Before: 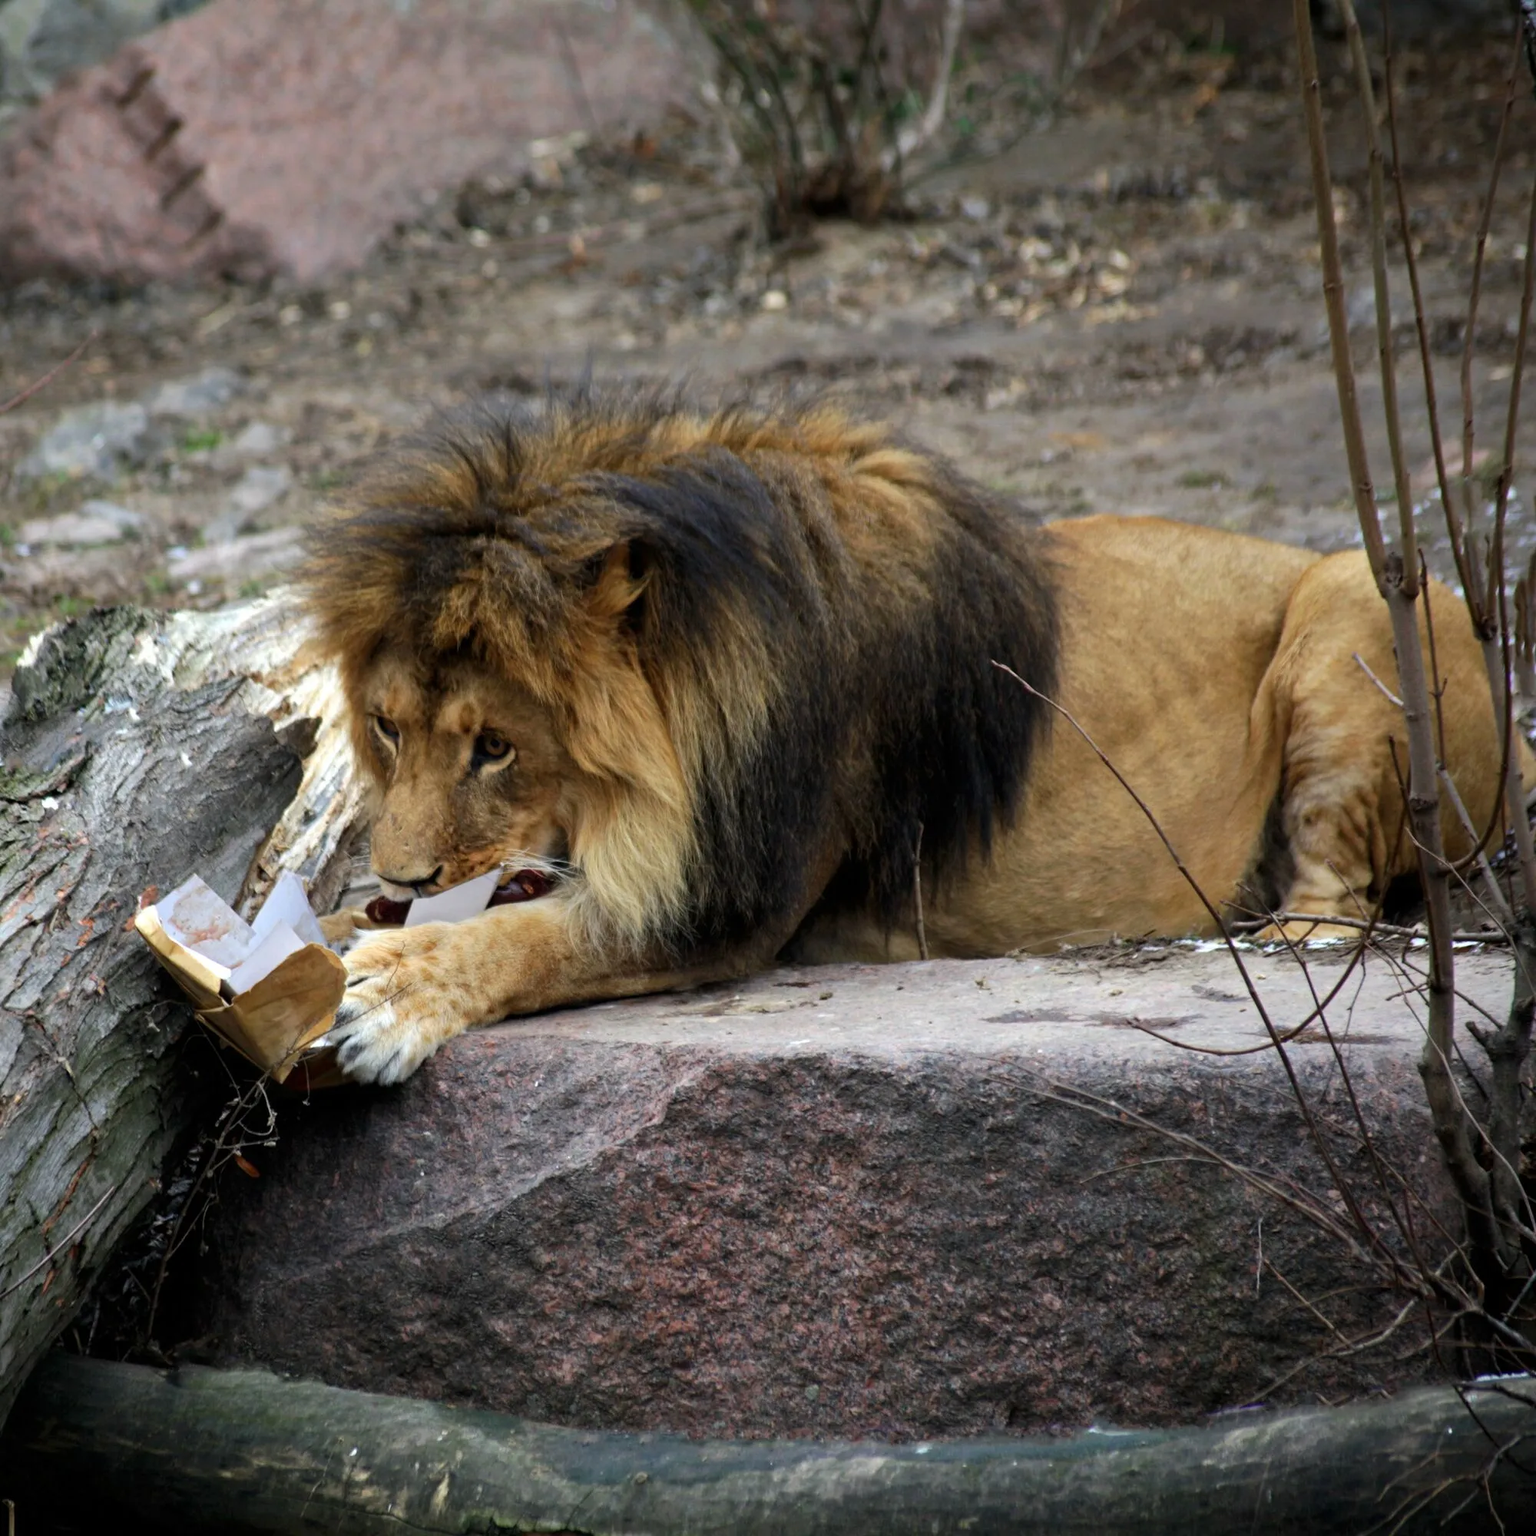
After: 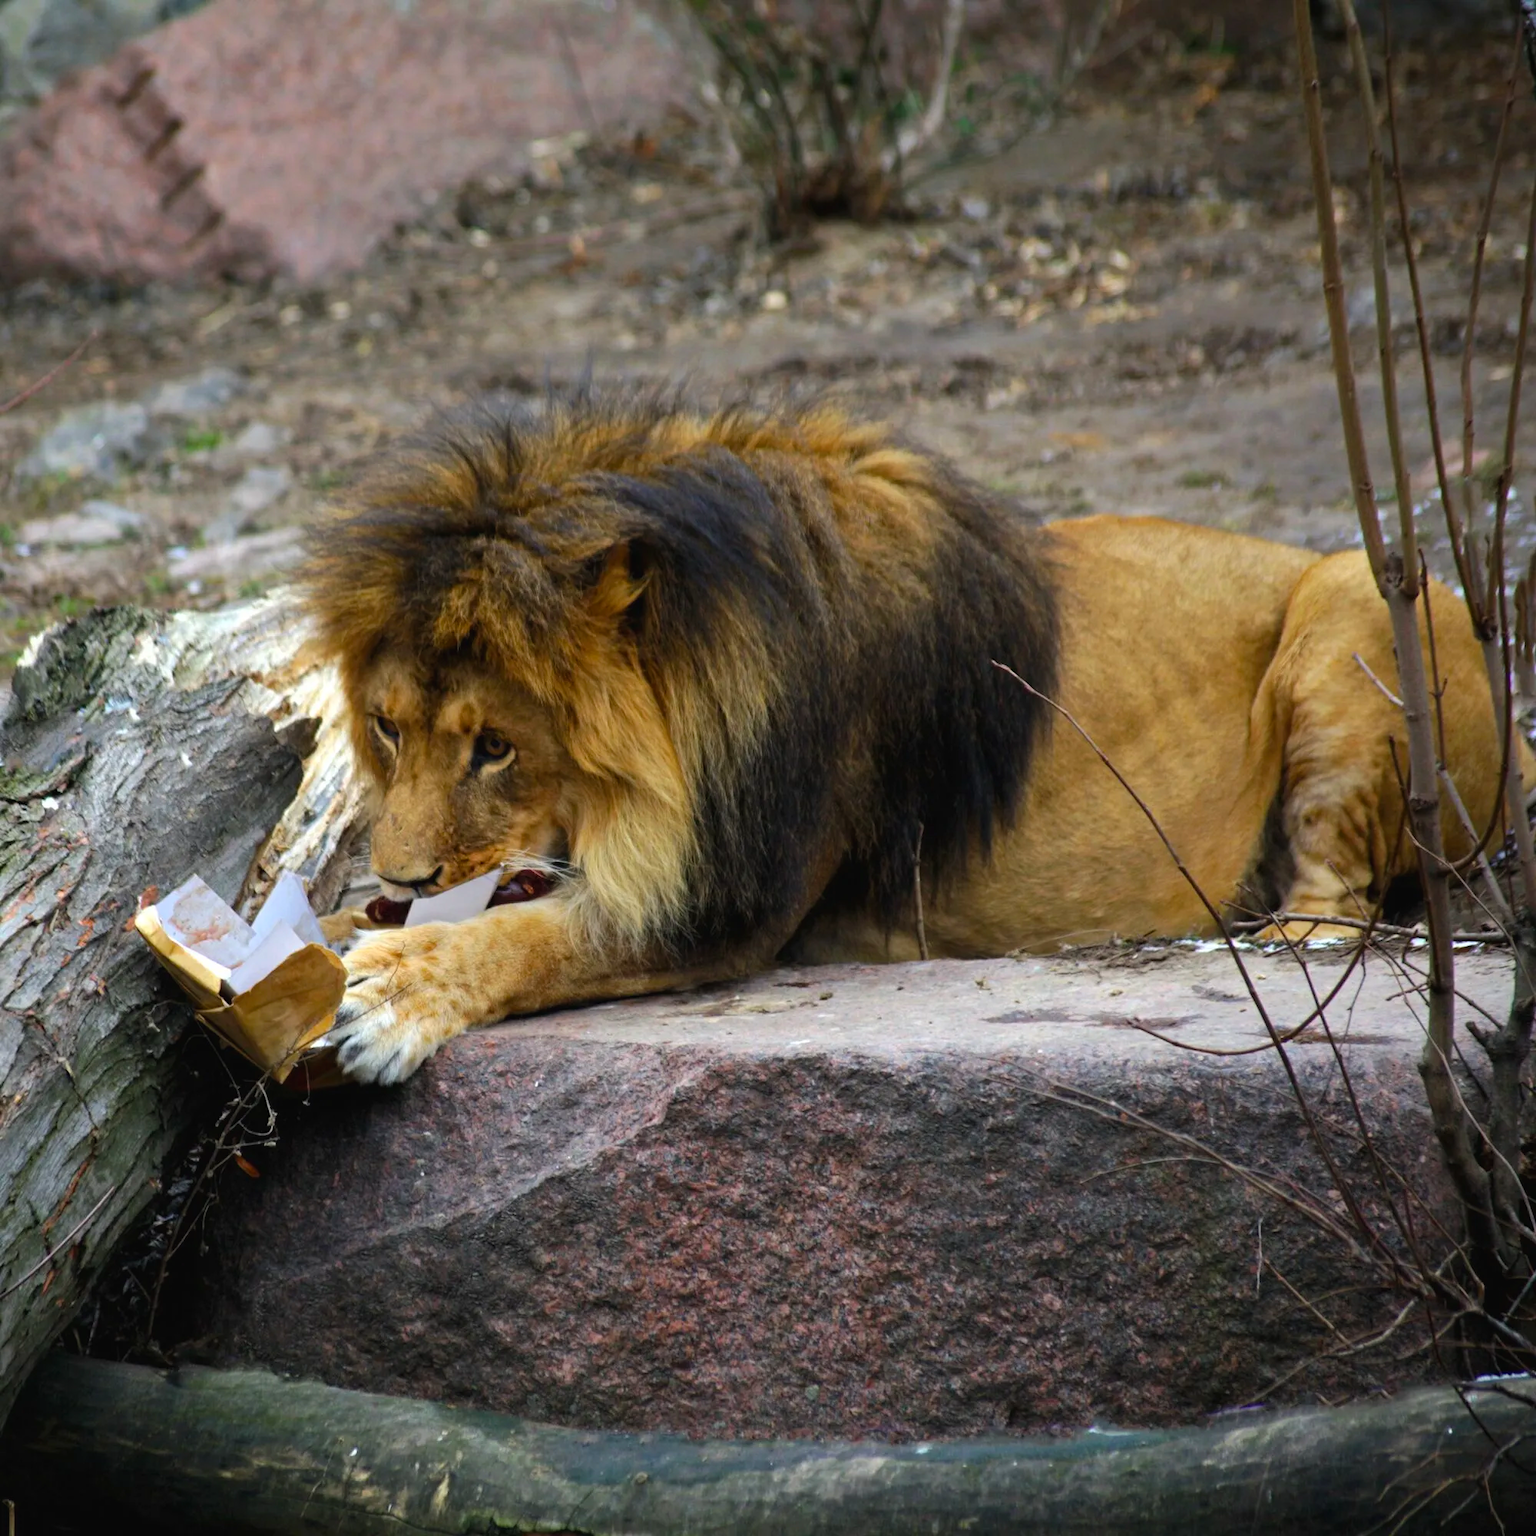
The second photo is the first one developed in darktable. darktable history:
color balance rgb: global offset › luminance 0.217%, global offset › hue 172.38°, linear chroma grading › global chroma 9.943%, perceptual saturation grading › global saturation 9.65%, global vibrance 20%
